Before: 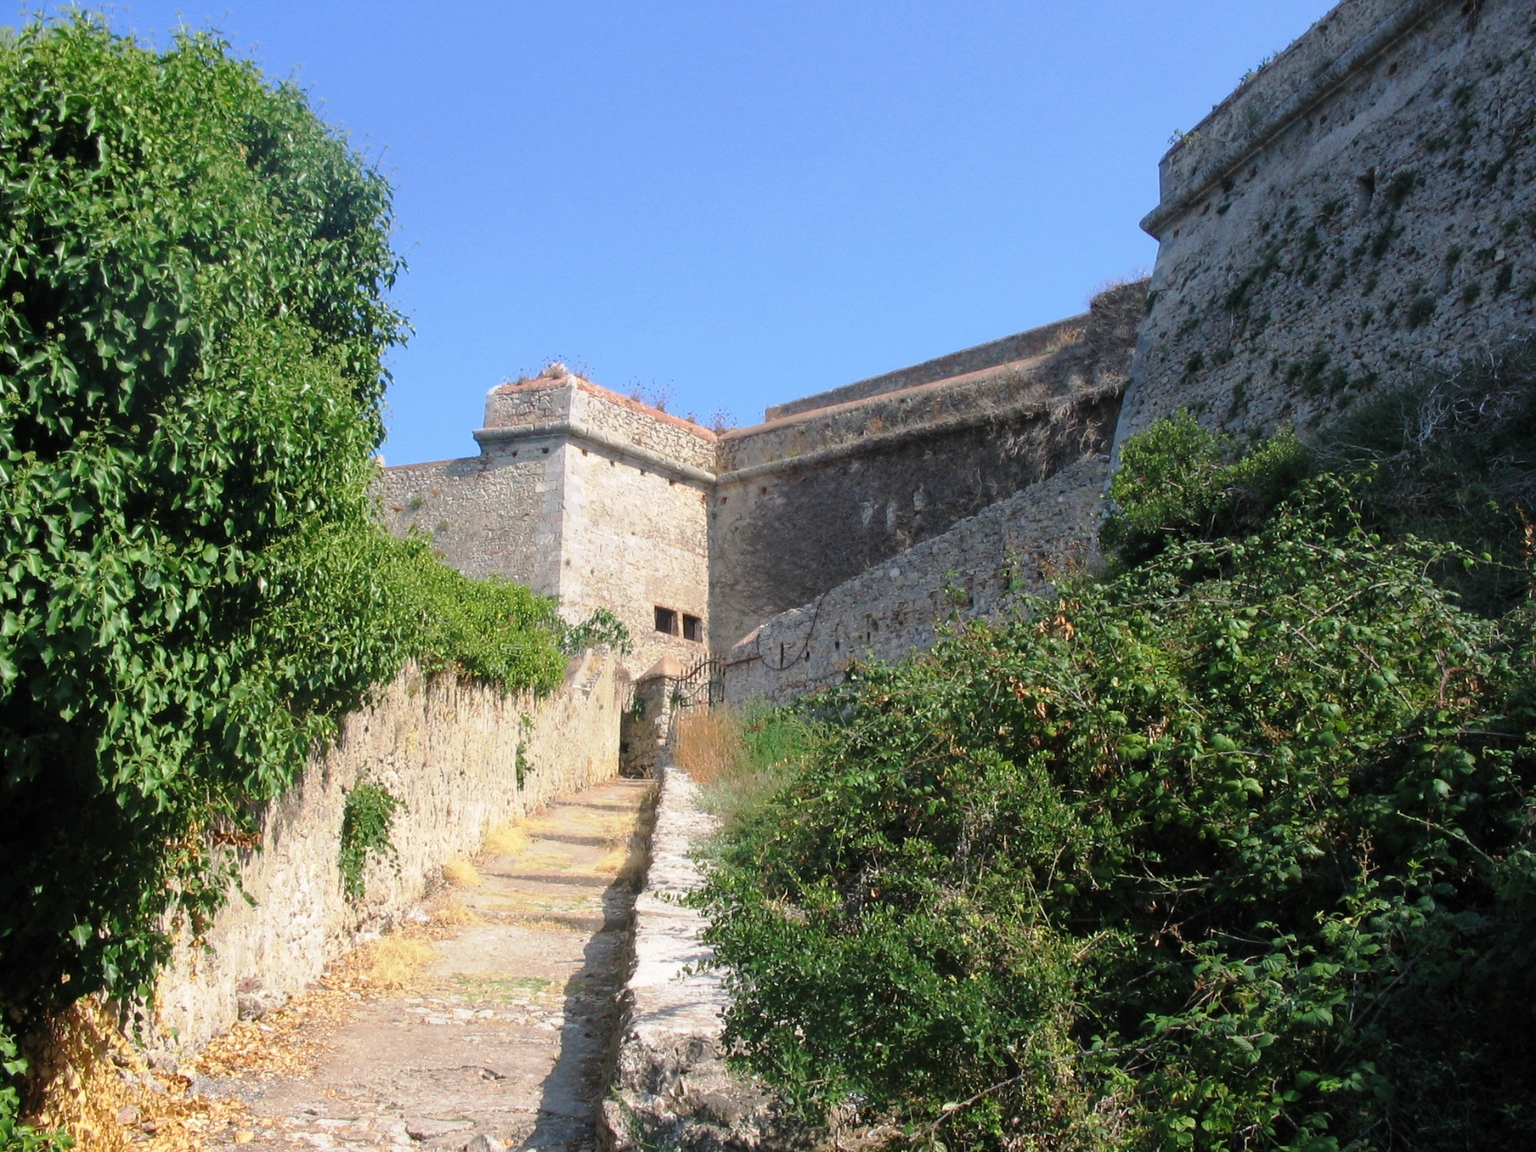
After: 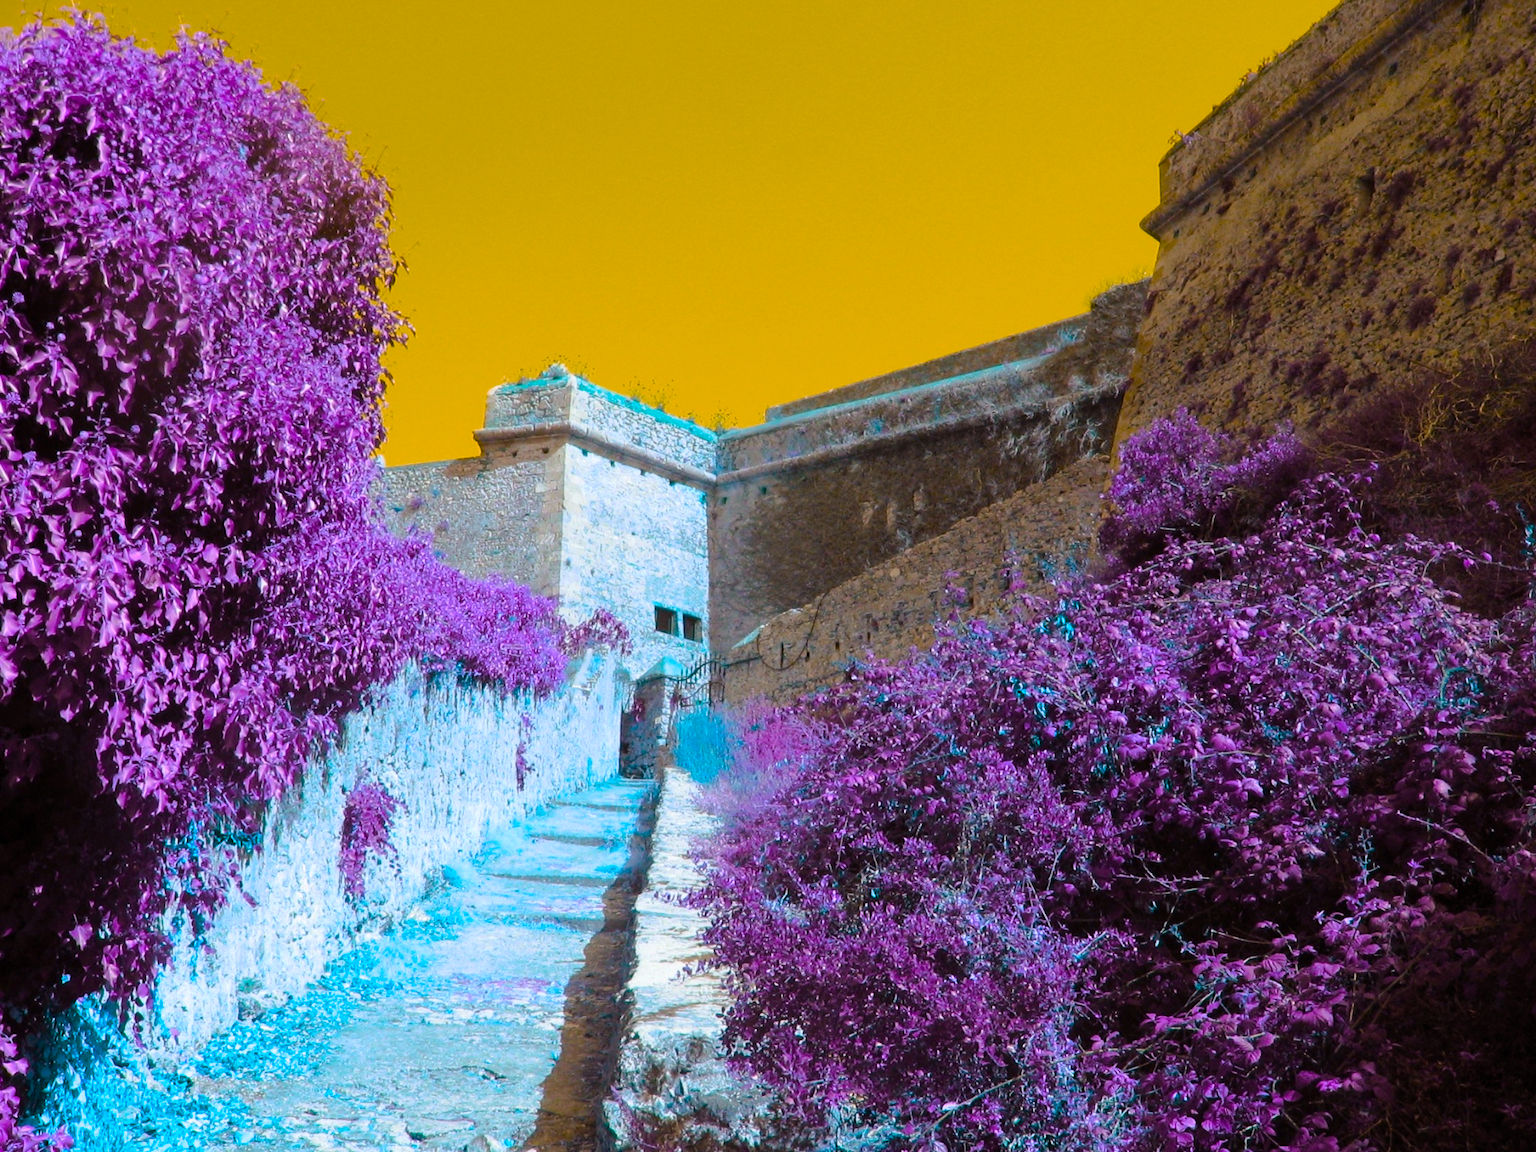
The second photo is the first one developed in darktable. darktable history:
color balance rgb: power › chroma 1.062%, power › hue 25.49°, perceptual saturation grading › global saturation 39.084%, hue shift 176.95°, perceptual brilliance grading › global brilliance 2.006%, perceptual brilliance grading › highlights -3.725%, global vibrance 49.712%, contrast 0.824%
